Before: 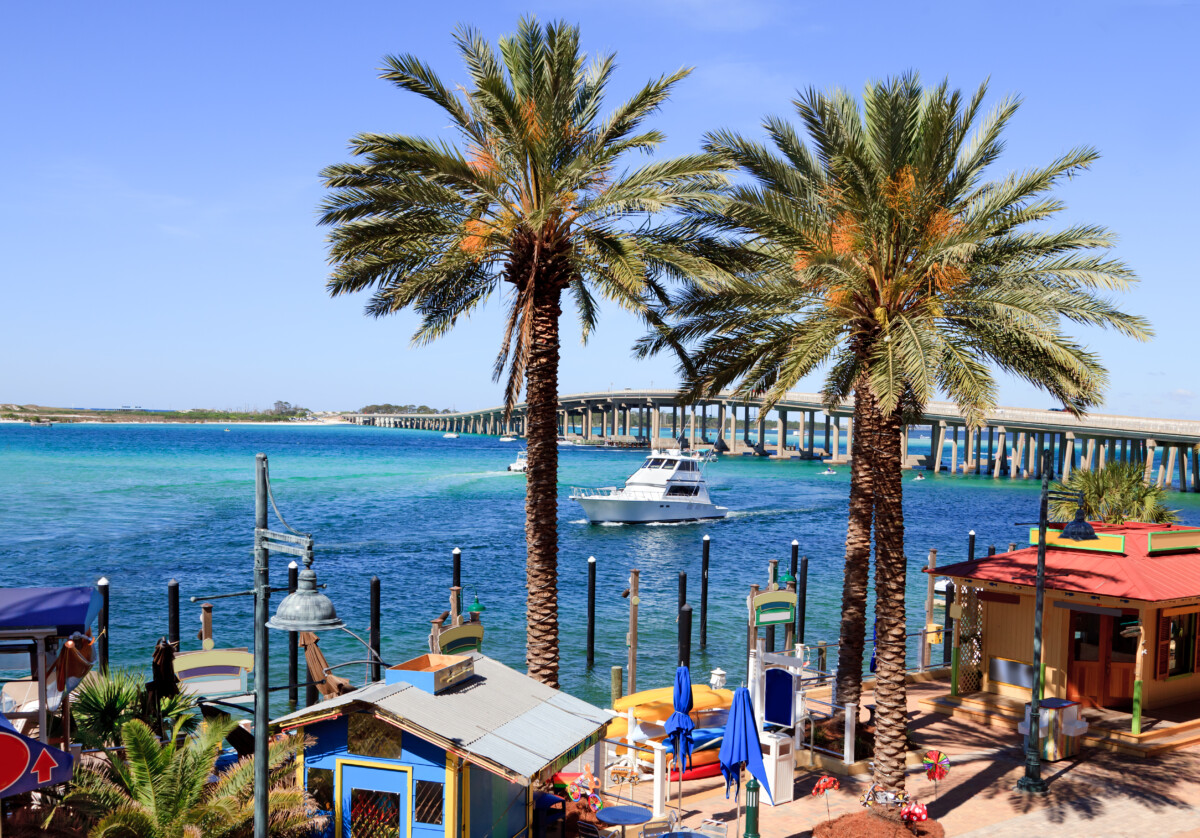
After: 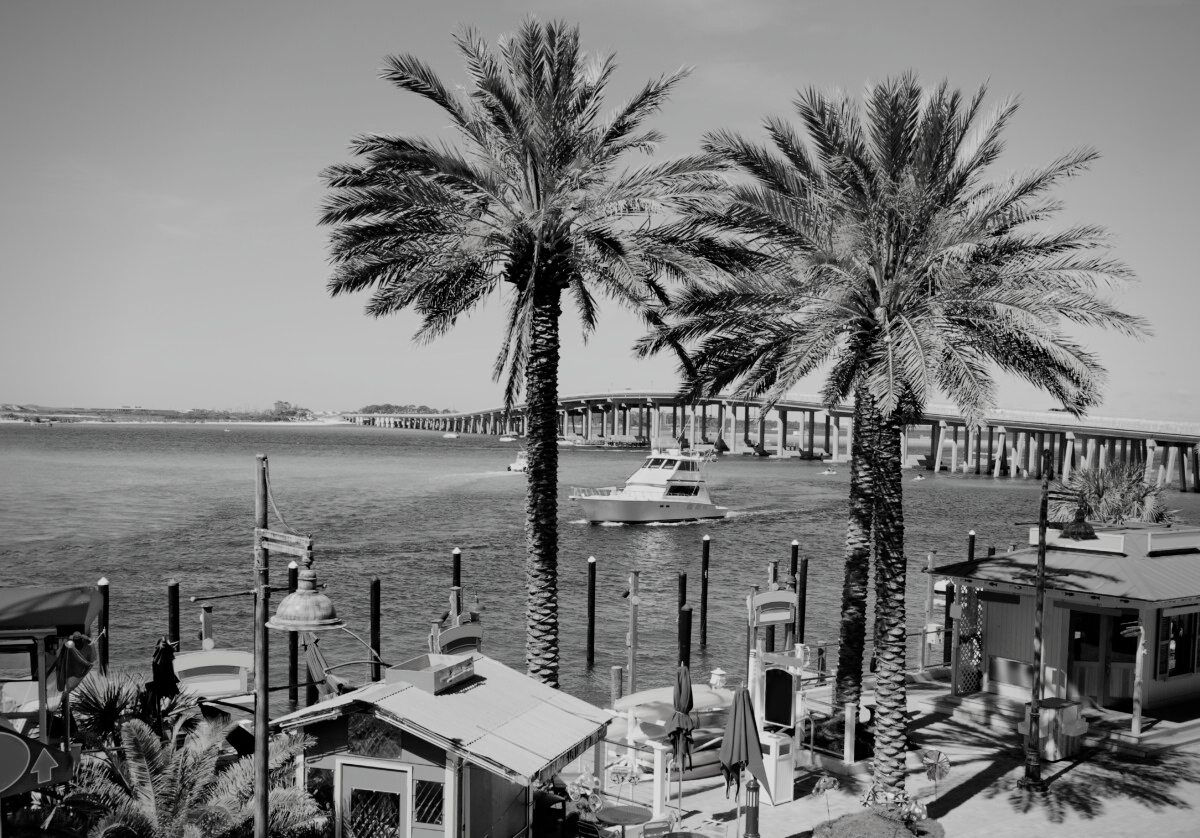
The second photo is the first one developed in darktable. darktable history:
vignetting: fall-off radius 63.5%
filmic rgb: black relative exposure -7.96 EV, white relative exposure 4.01 EV, threshold 5.96 EV, hardness 4.1, enable highlight reconstruction true
contrast brightness saturation: saturation -0.99
